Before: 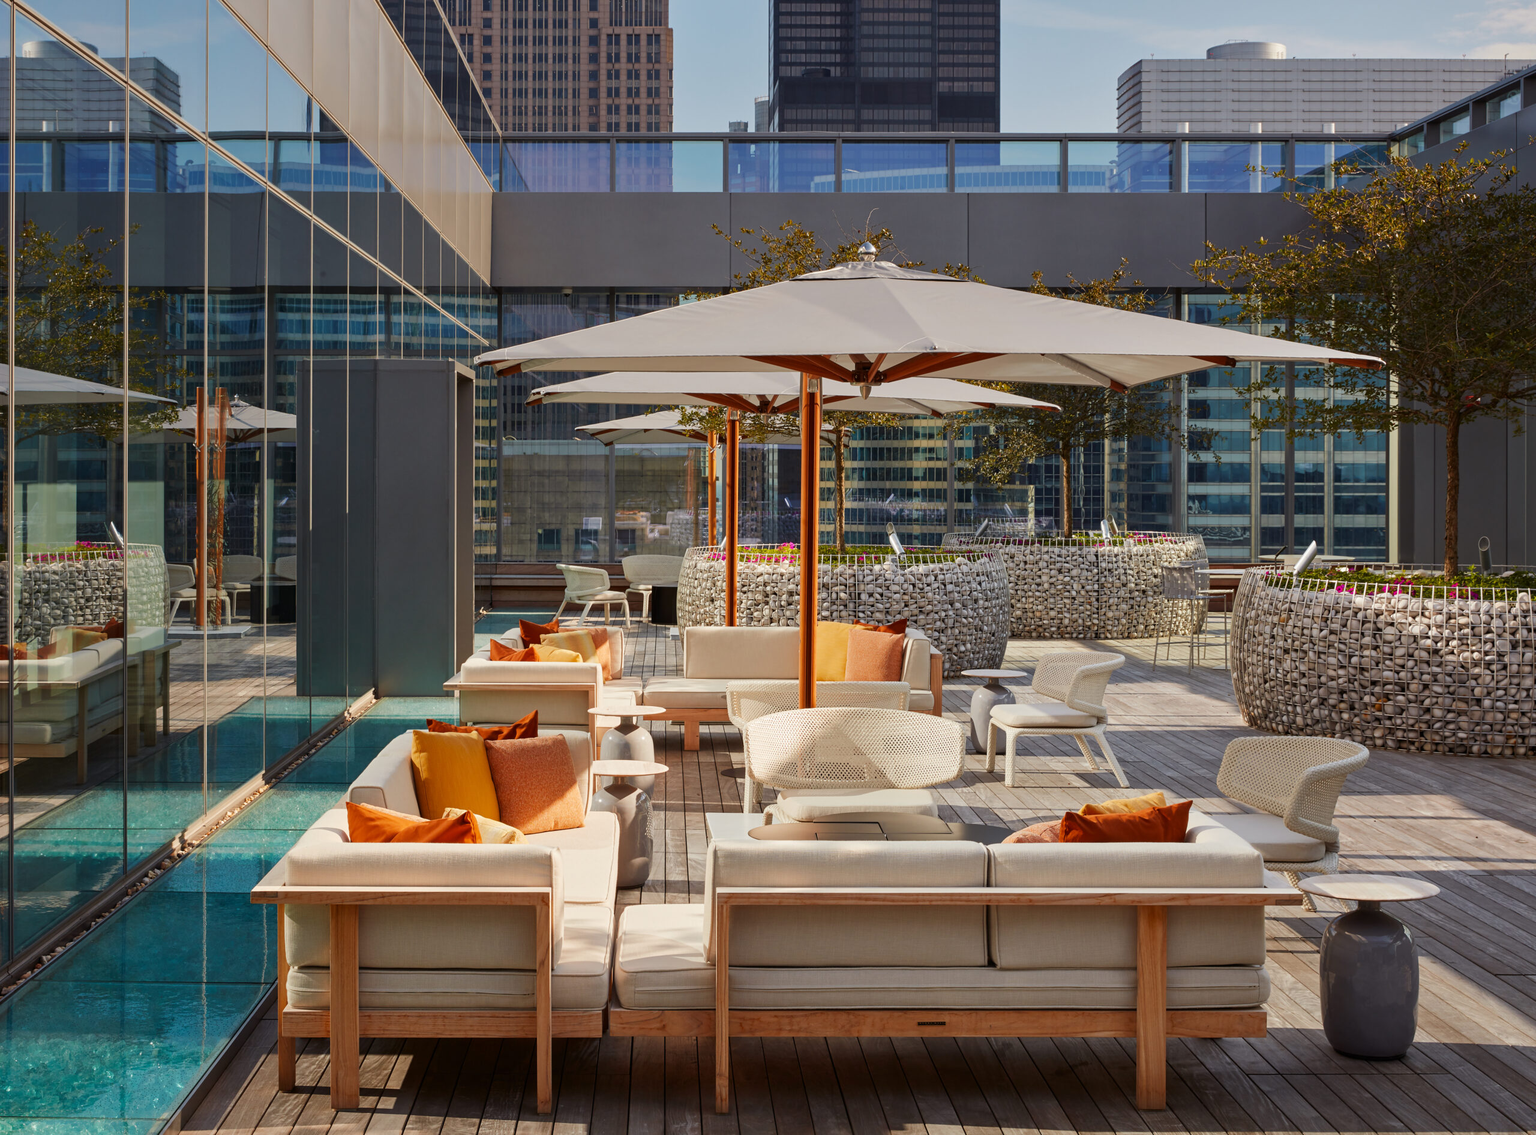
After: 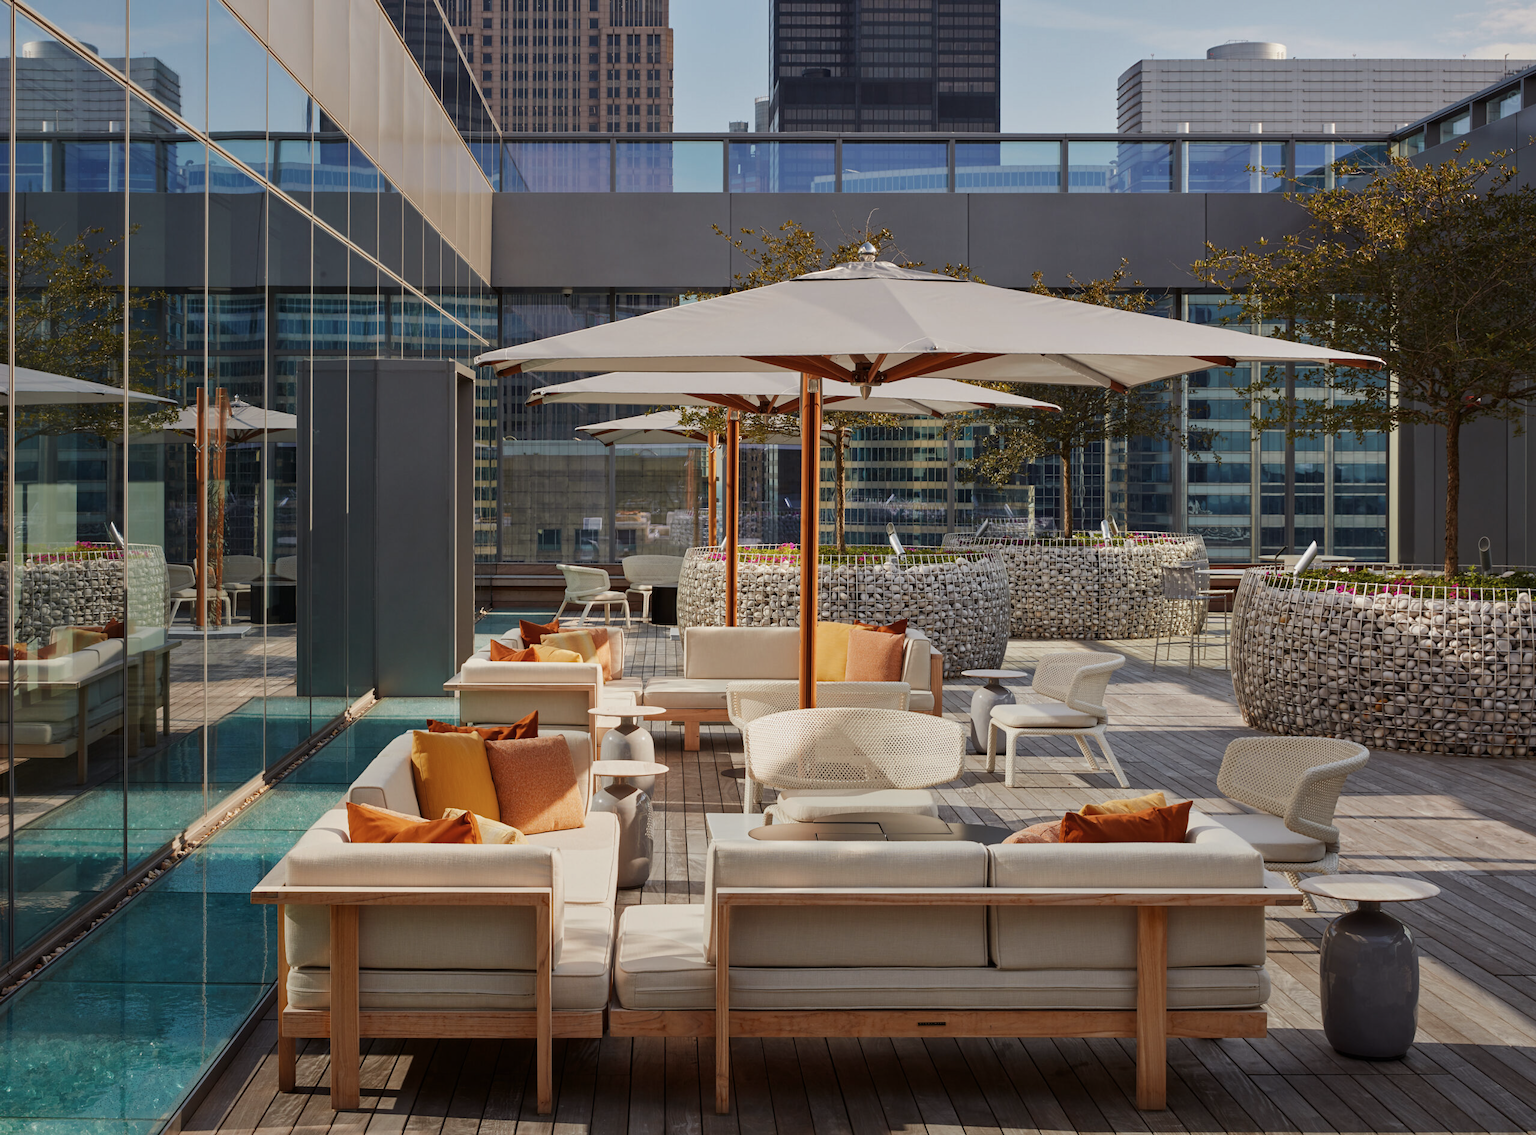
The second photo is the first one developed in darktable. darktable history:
color contrast: green-magenta contrast 0.84, blue-yellow contrast 0.86
graduated density: rotation -180°, offset 27.42
